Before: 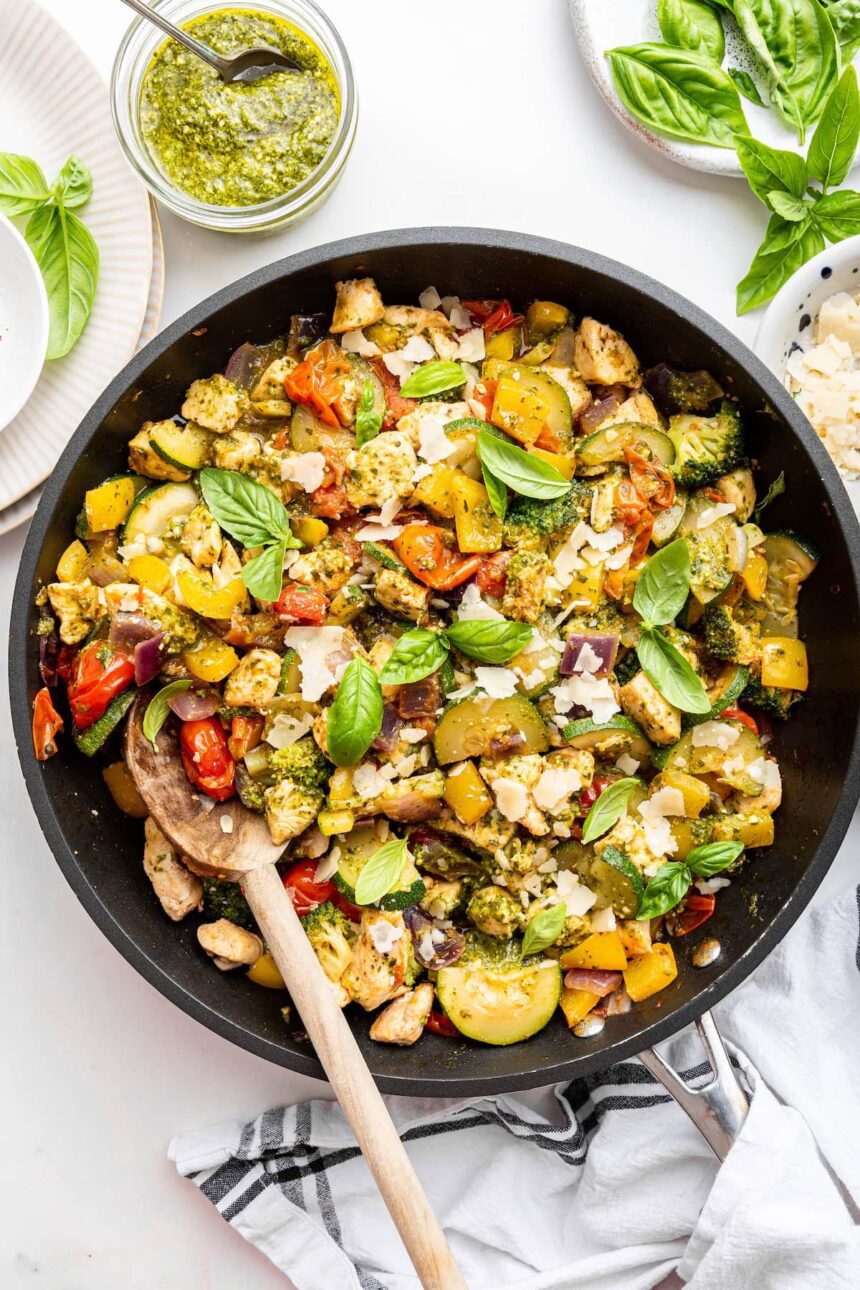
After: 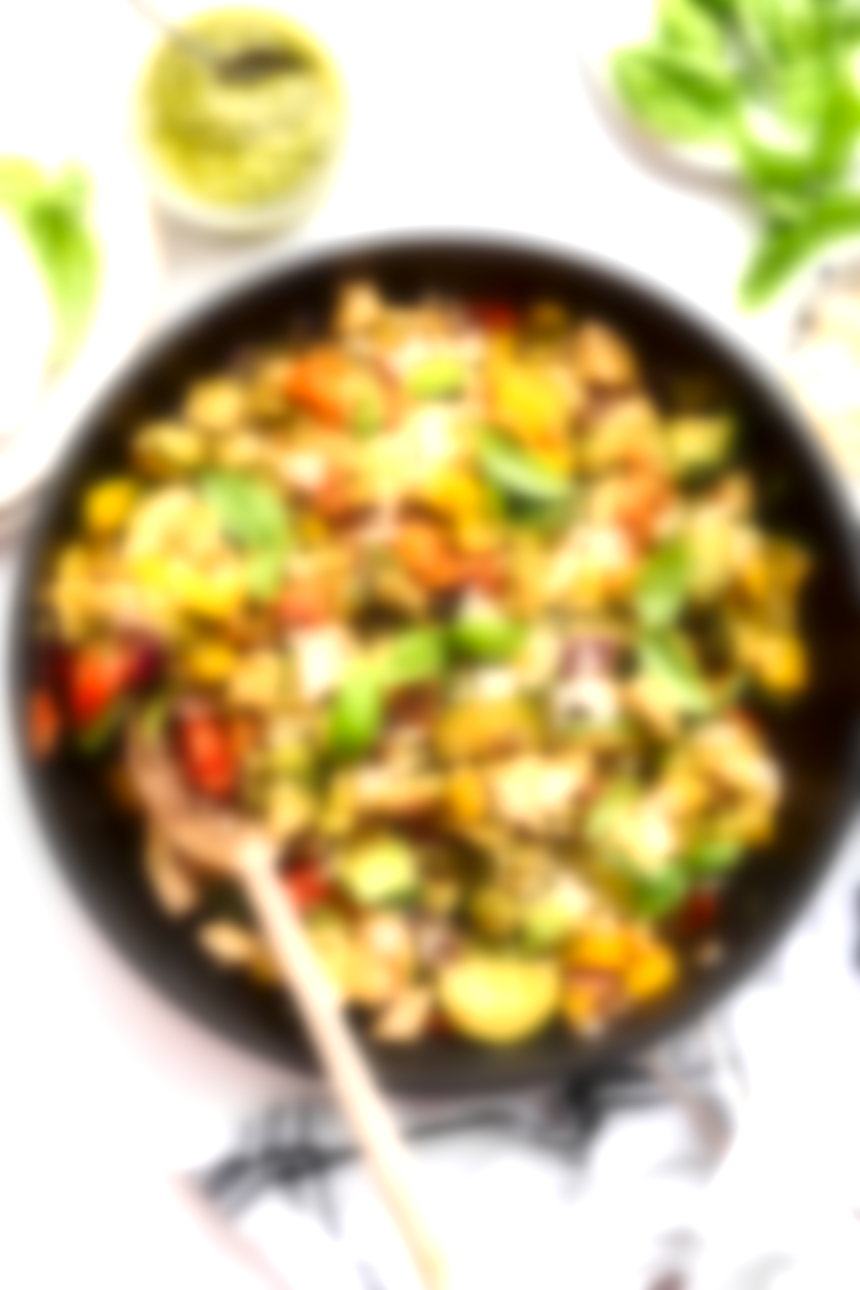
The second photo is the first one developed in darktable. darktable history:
contrast brightness saturation: contrast 0.07, brightness -0.13, saturation 0.06
exposure: black level correction 0, exposure 0.7 EV, compensate exposure bias true, compensate highlight preservation false
lowpass: on, module defaults
